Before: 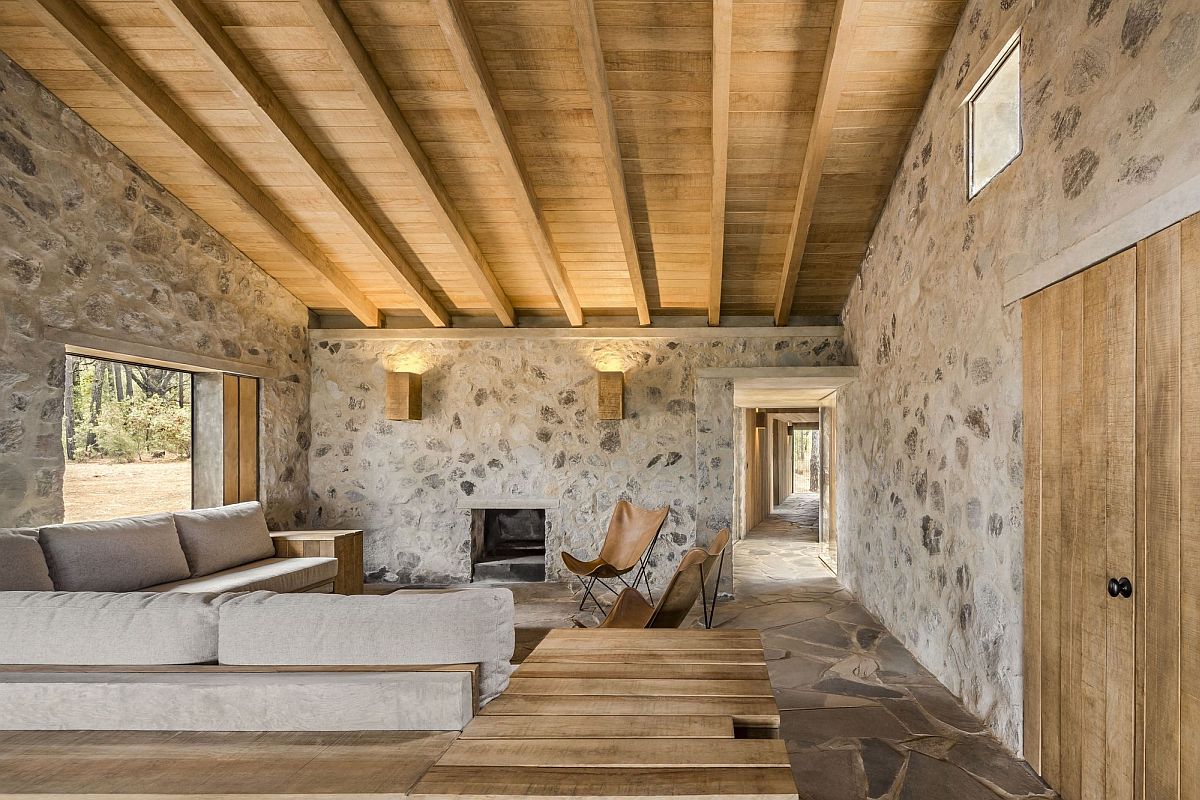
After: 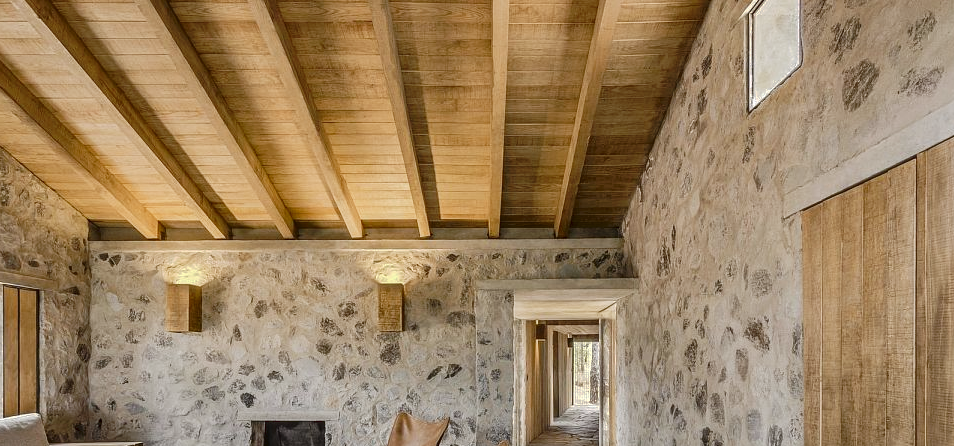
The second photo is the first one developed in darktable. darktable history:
local contrast: on, module defaults
crop: left 18.413%, top 11.087%, right 2.084%, bottom 33.069%
contrast brightness saturation: brightness -0.093
tone curve: curves: ch0 [(0, 0) (0.003, 0.048) (0.011, 0.055) (0.025, 0.065) (0.044, 0.089) (0.069, 0.111) (0.1, 0.132) (0.136, 0.163) (0.177, 0.21) (0.224, 0.259) (0.277, 0.323) (0.335, 0.385) (0.399, 0.442) (0.468, 0.508) (0.543, 0.578) (0.623, 0.648) (0.709, 0.716) (0.801, 0.781) (0.898, 0.845) (1, 1)], preserve colors none
